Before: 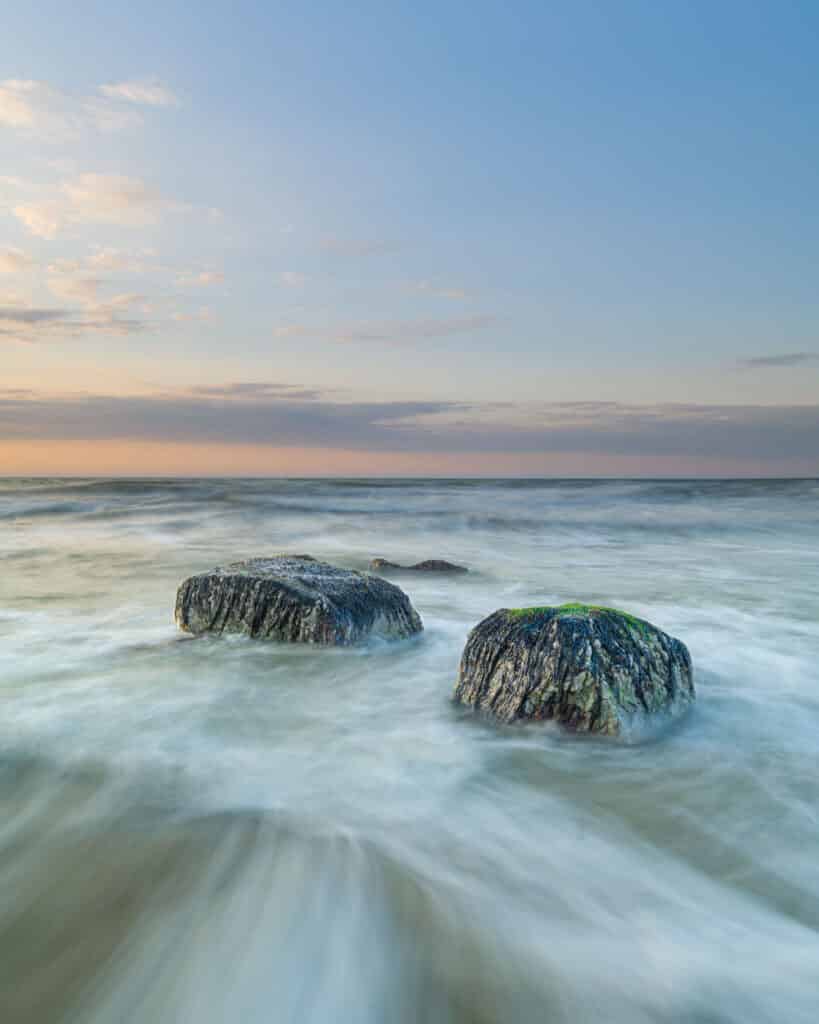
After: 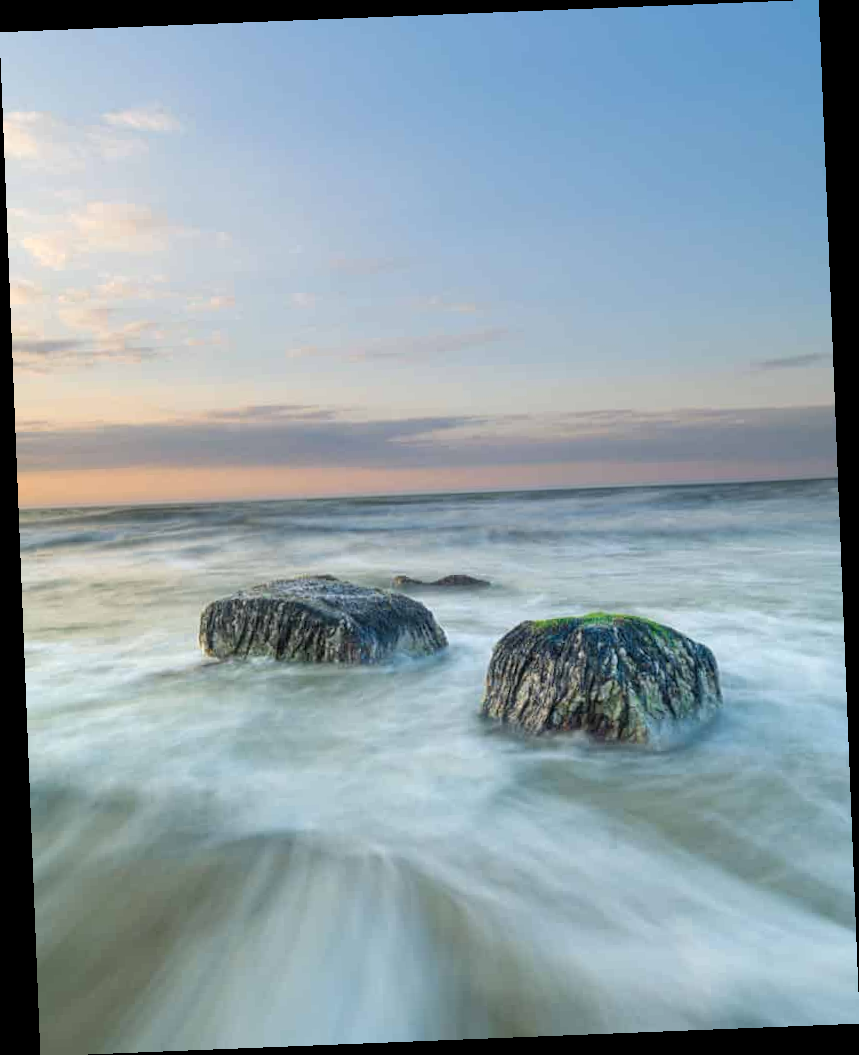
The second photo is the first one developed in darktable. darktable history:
rotate and perspective: rotation -2.29°, automatic cropping off
exposure: exposure 0.127 EV, compensate highlight preservation false
